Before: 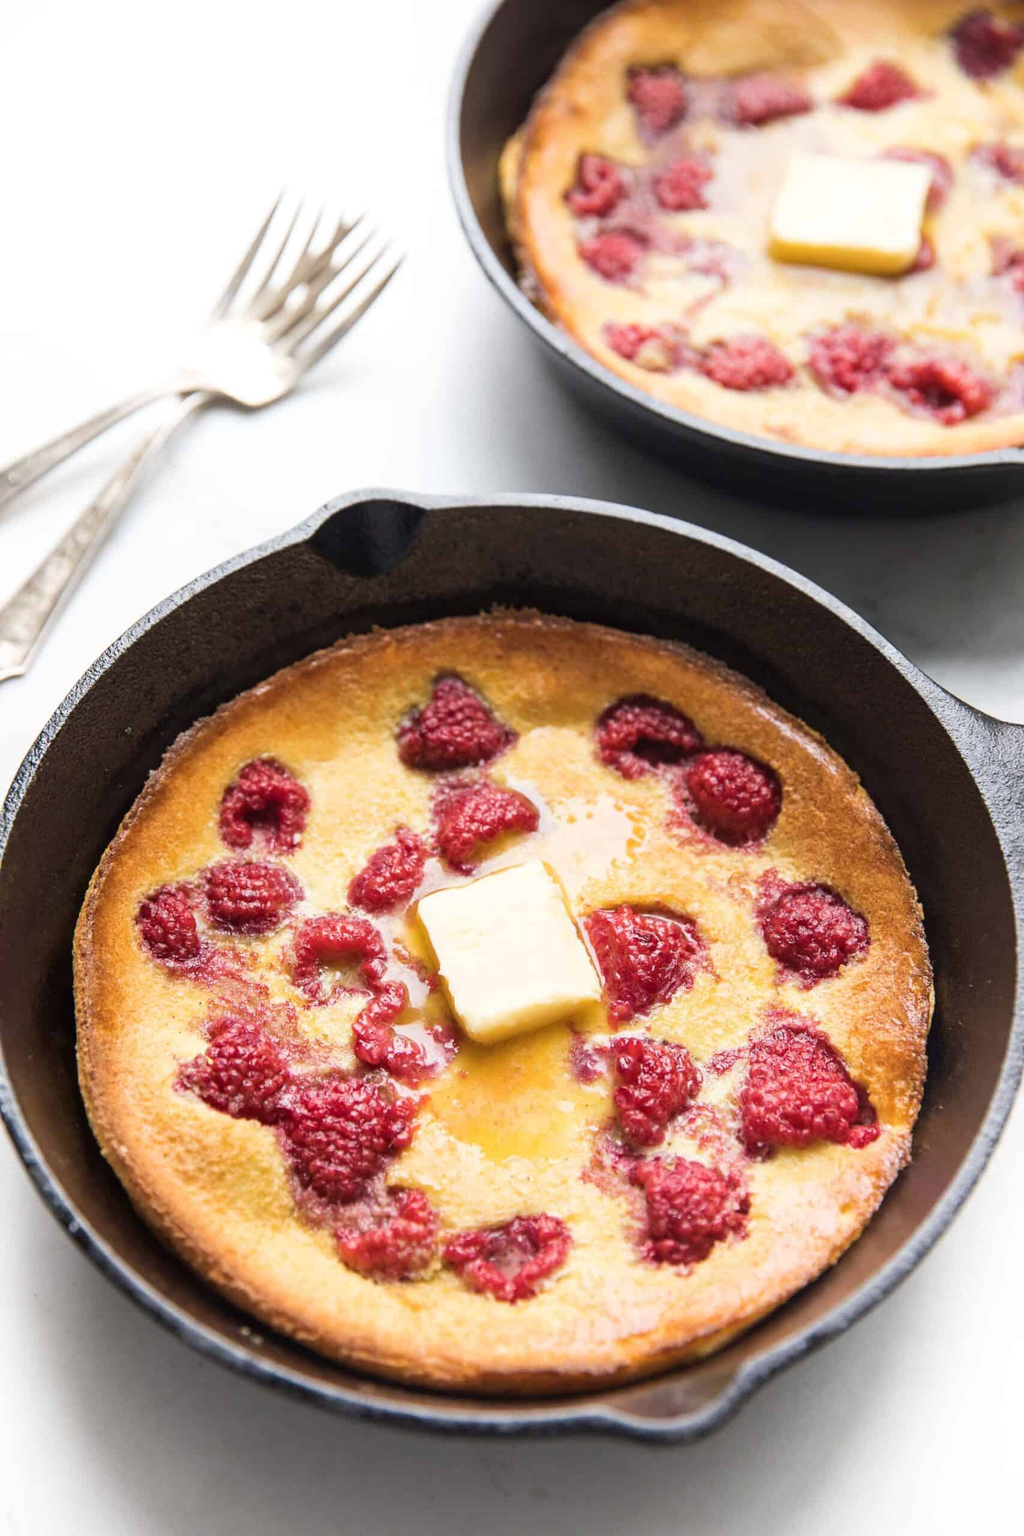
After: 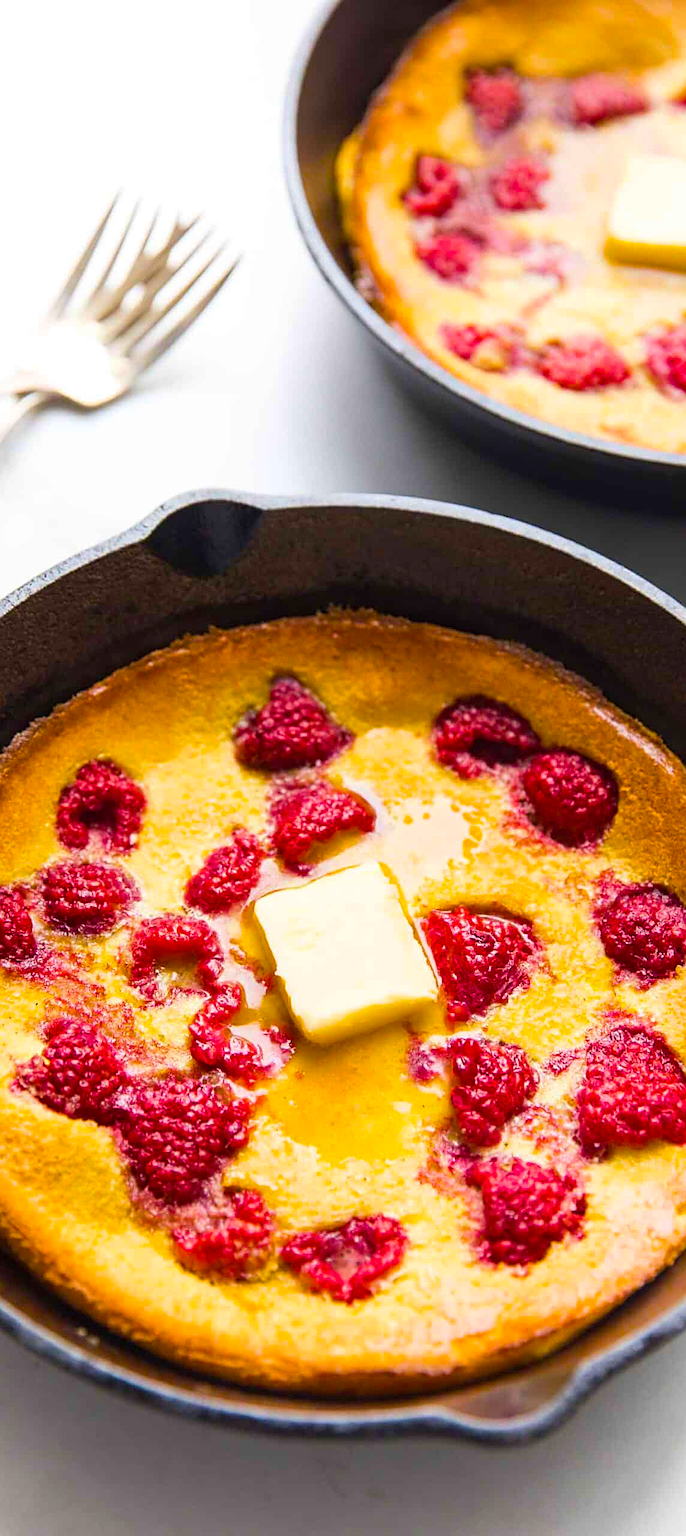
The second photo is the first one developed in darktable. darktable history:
crop and rotate: left 16.045%, right 16.92%
color balance rgb: linear chroma grading › shadows -8.43%, linear chroma grading › global chroma 9.752%, perceptual saturation grading › global saturation 51.2%, global vibrance 20%
sharpen: on, module defaults
